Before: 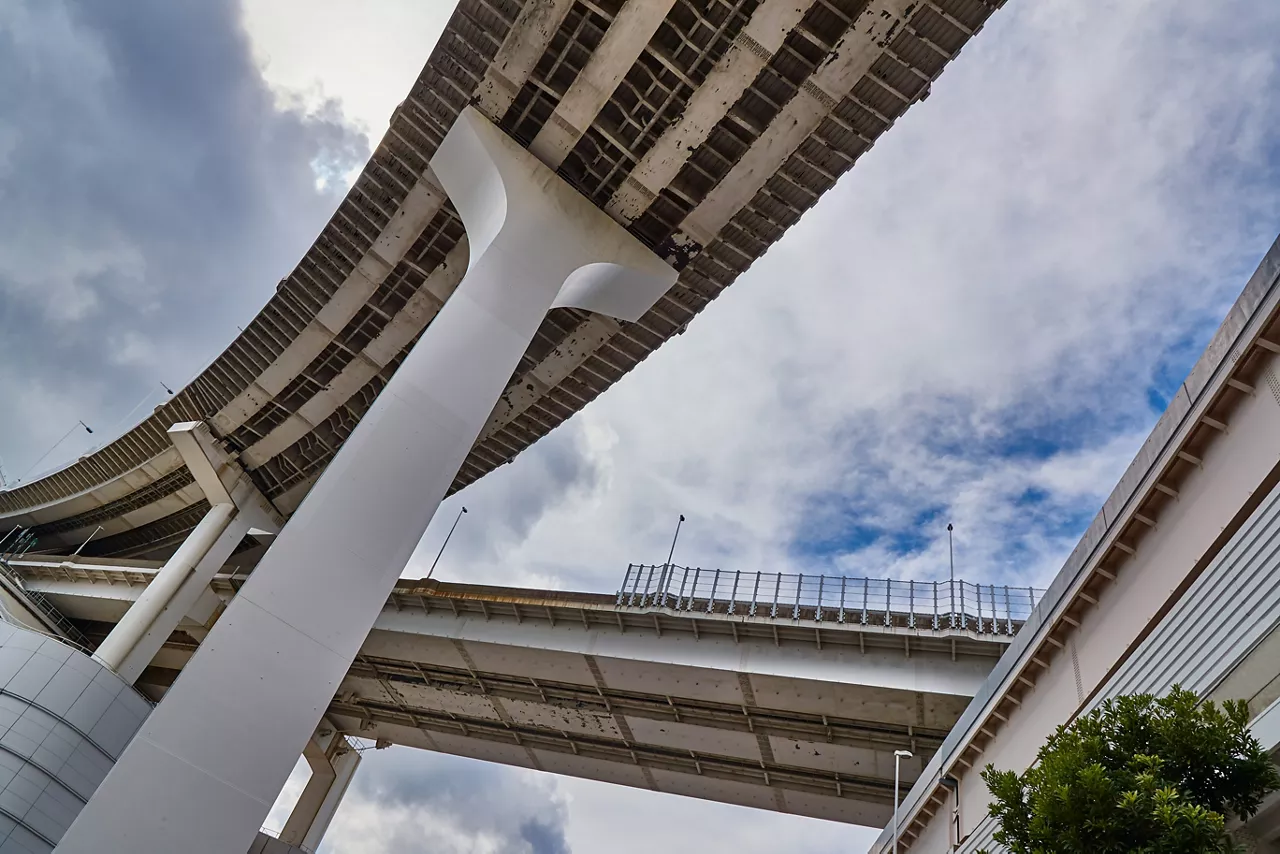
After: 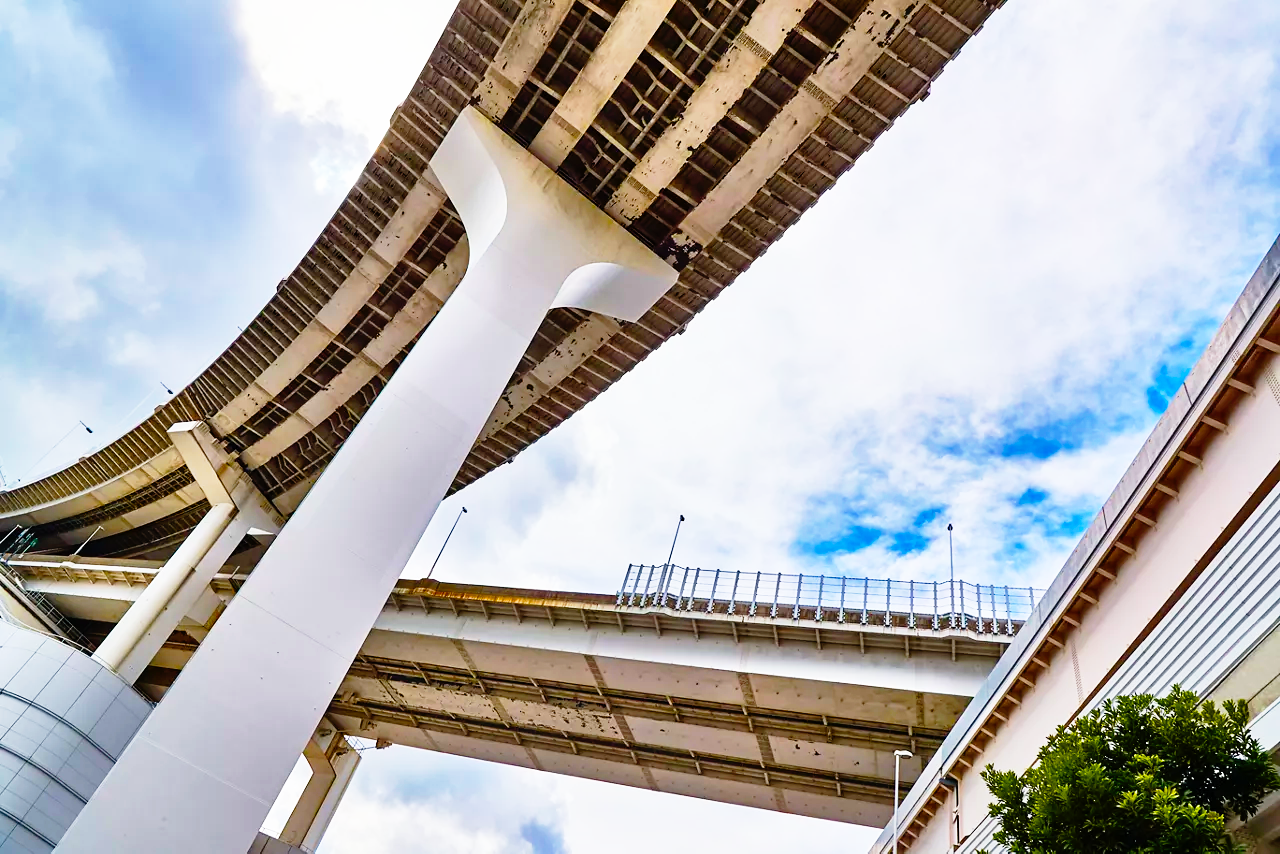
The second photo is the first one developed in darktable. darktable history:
base curve: curves: ch0 [(0, 0) (0.012, 0.01) (0.073, 0.168) (0.31, 0.711) (0.645, 0.957) (1, 1)], preserve colors none
color balance rgb: linear chroma grading › global chroma 17.162%, perceptual saturation grading › global saturation 31.09%, global vibrance 20.634%
